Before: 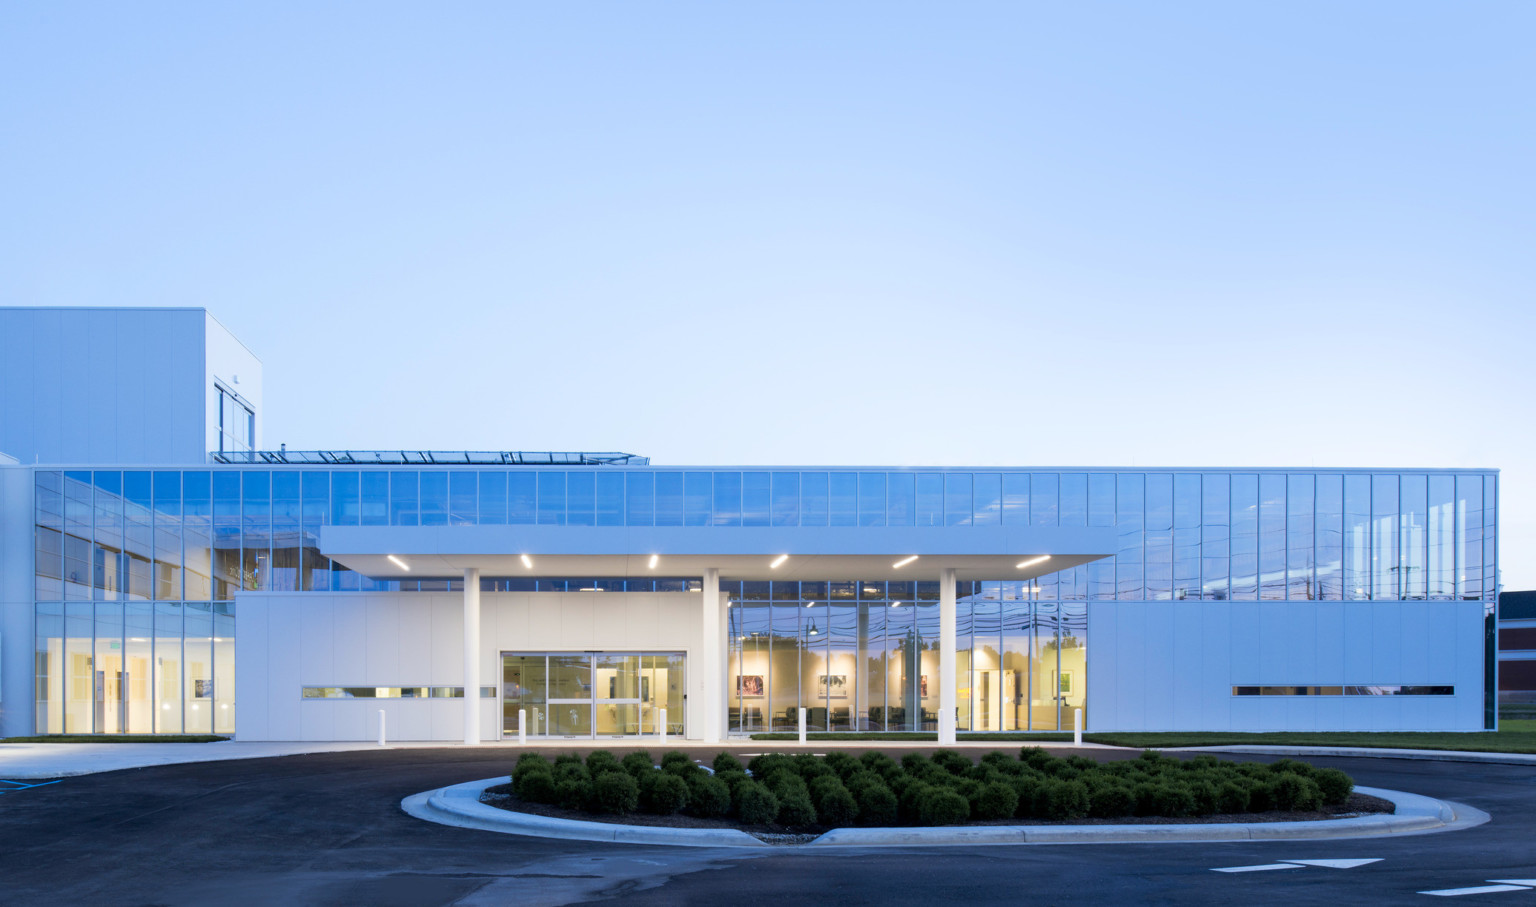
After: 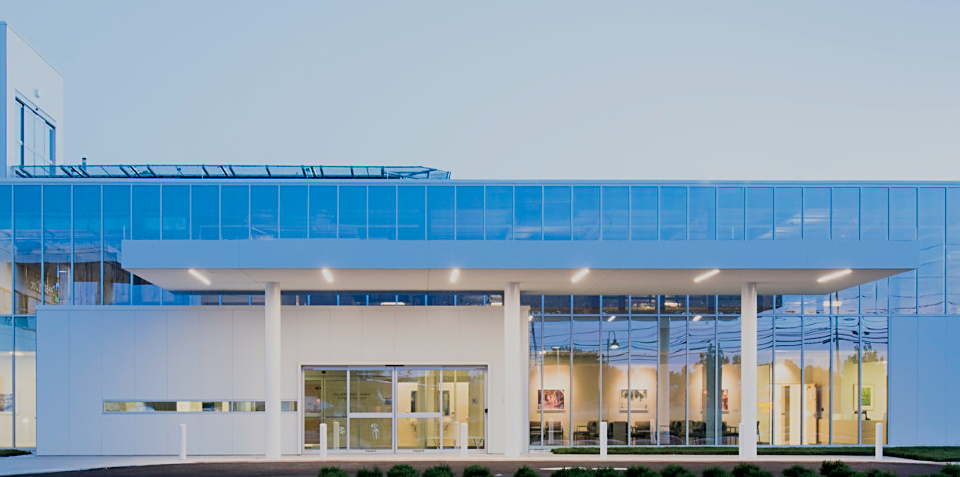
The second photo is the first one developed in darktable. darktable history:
crop: left 13.005%, top 31.569%, right 24.454%, bottom 15.8%
filmic rgb: black relative exposure -16 EV, white relative exposure 6.11 EV, hardness 5.22
sharpen: on, module defaults
